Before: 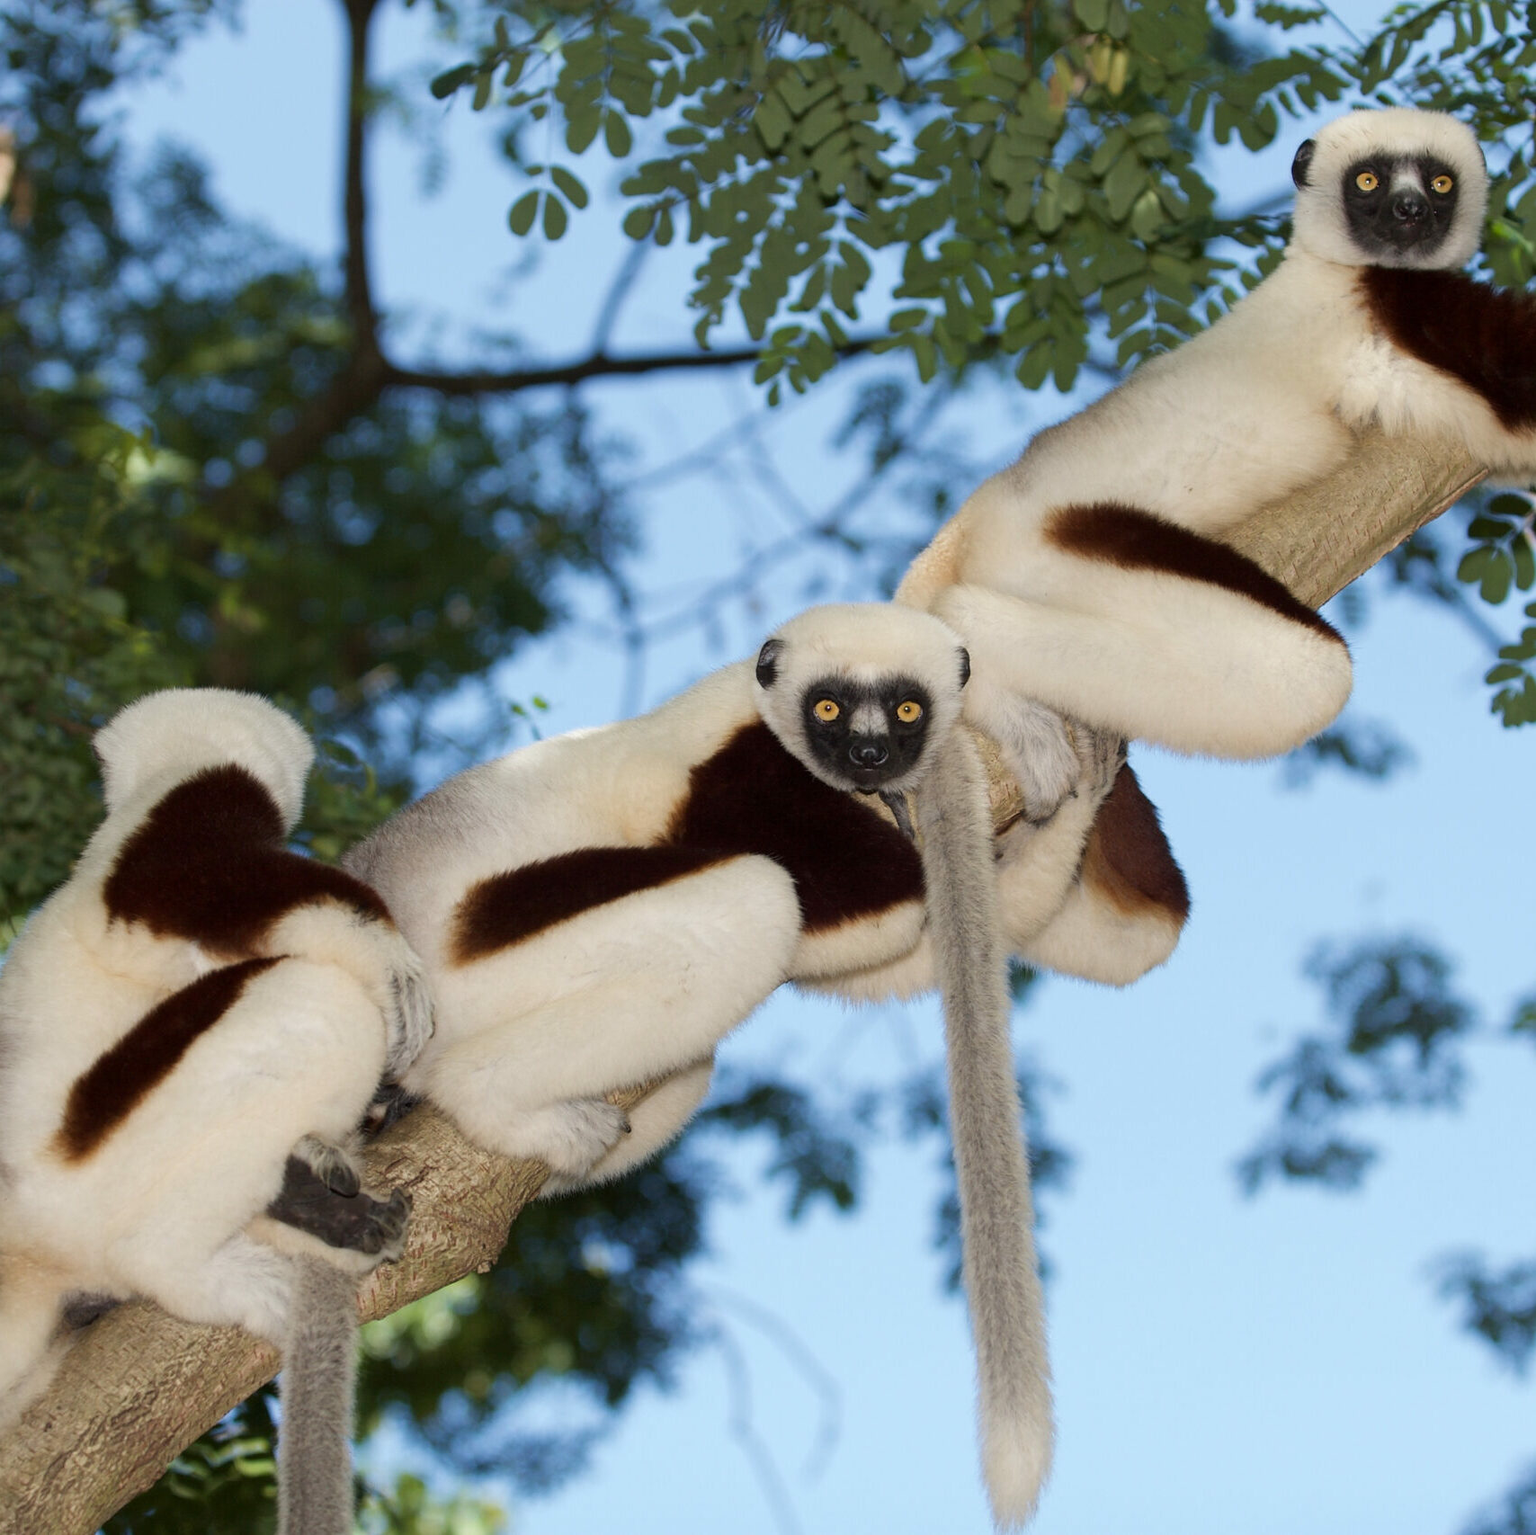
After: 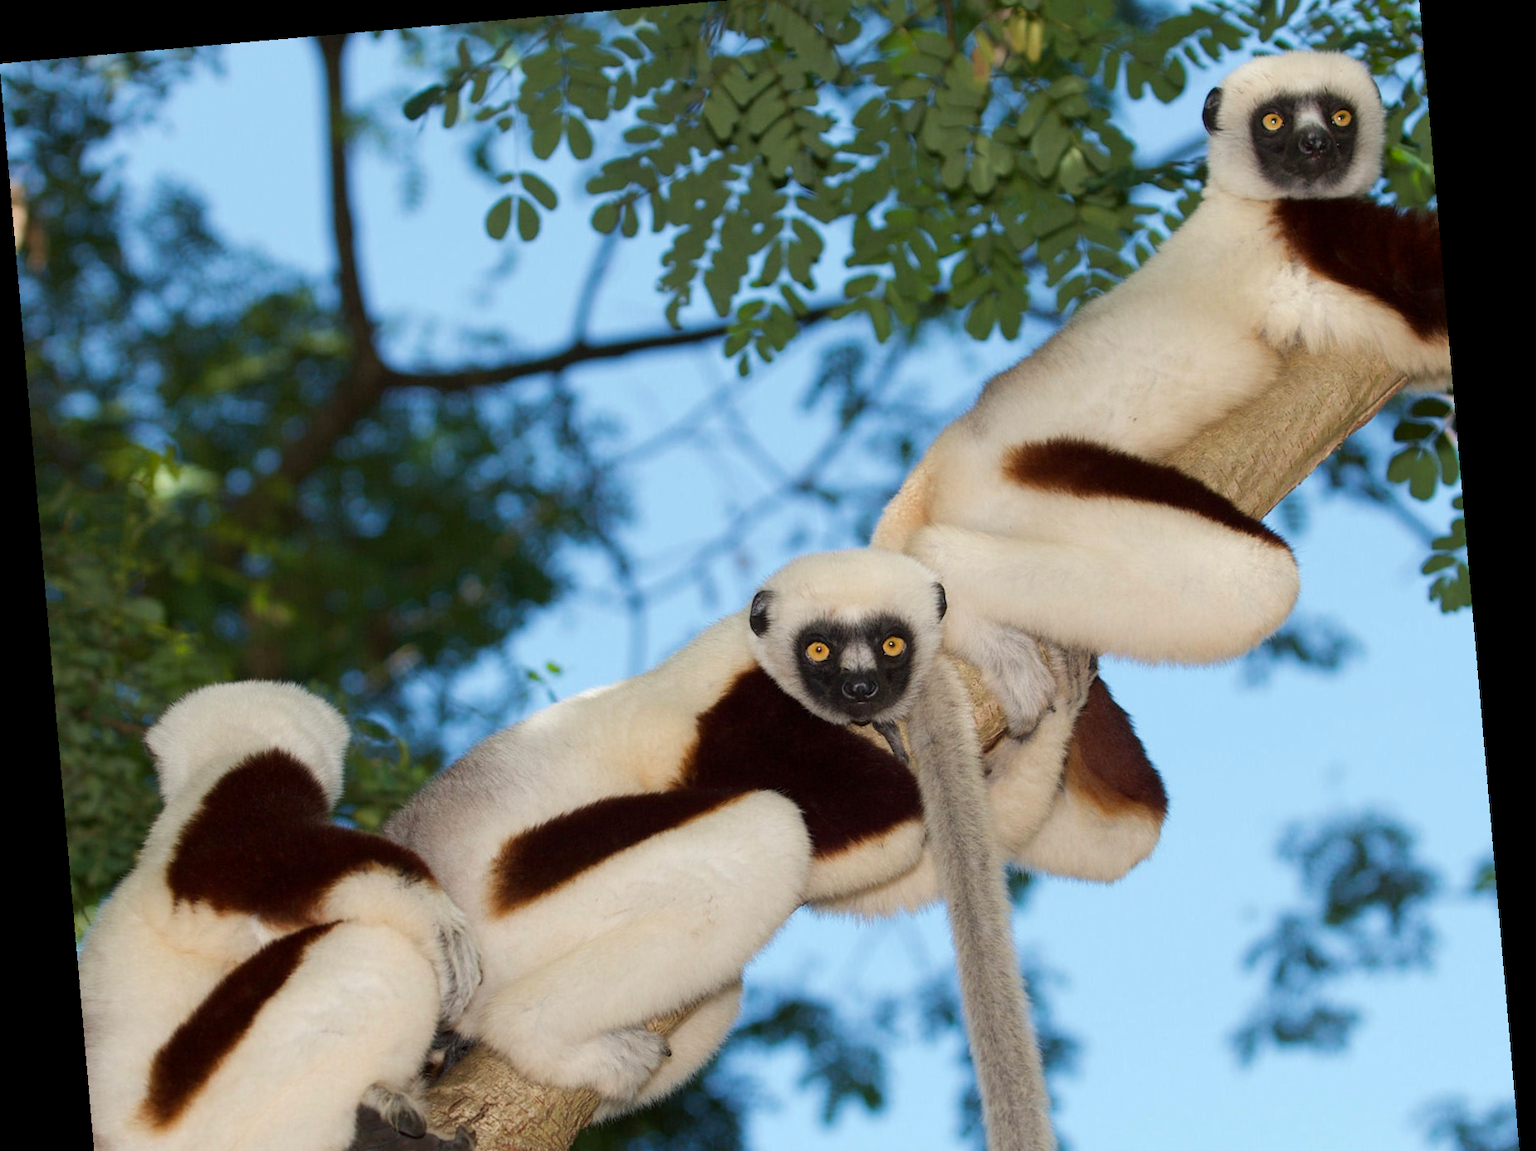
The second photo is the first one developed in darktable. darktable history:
rotate and perspective: rotation -4.98°, automatic cropping off
crop: top 3.857%, bottom 21.132%
